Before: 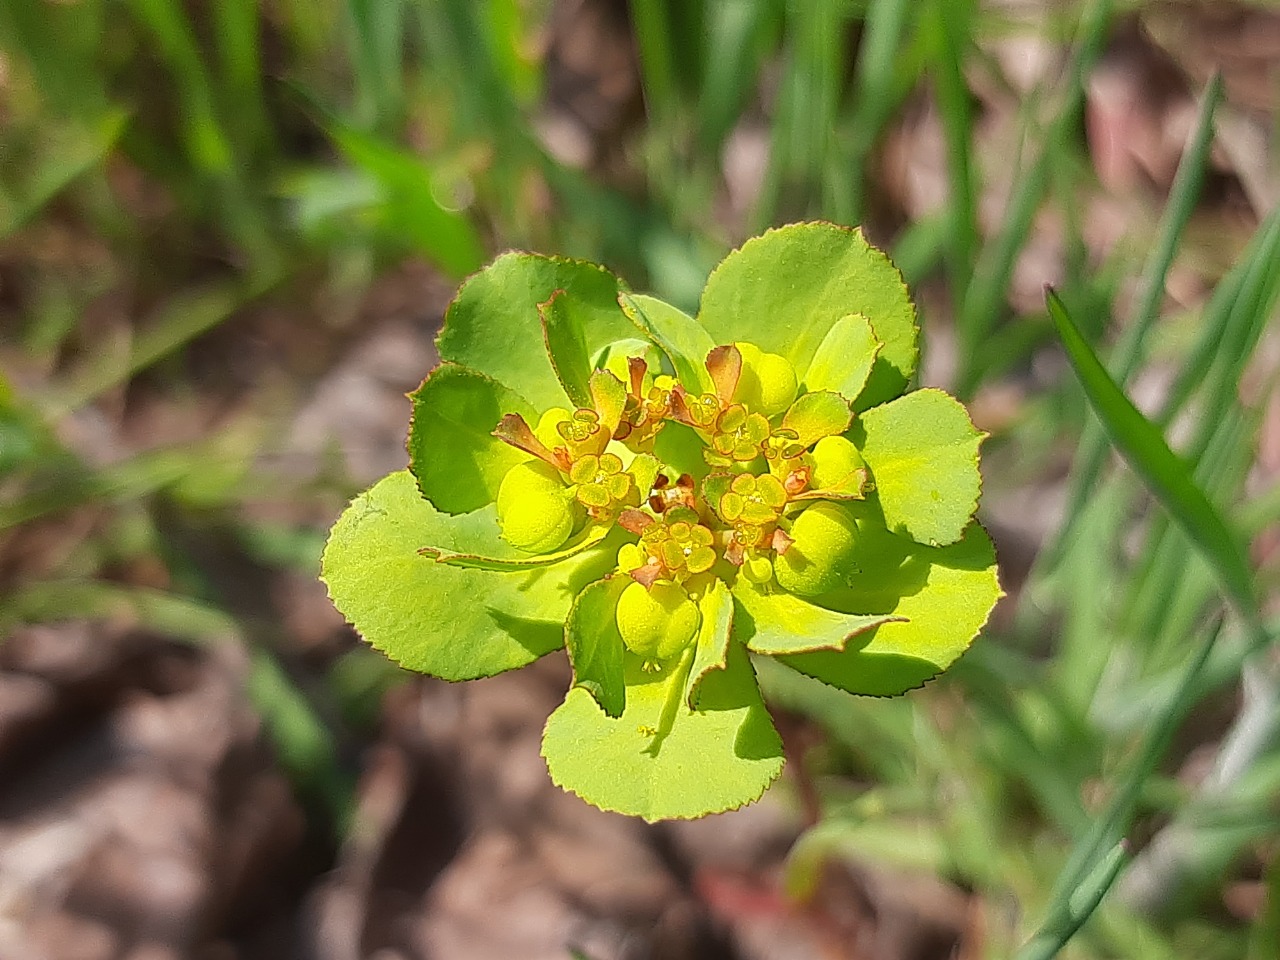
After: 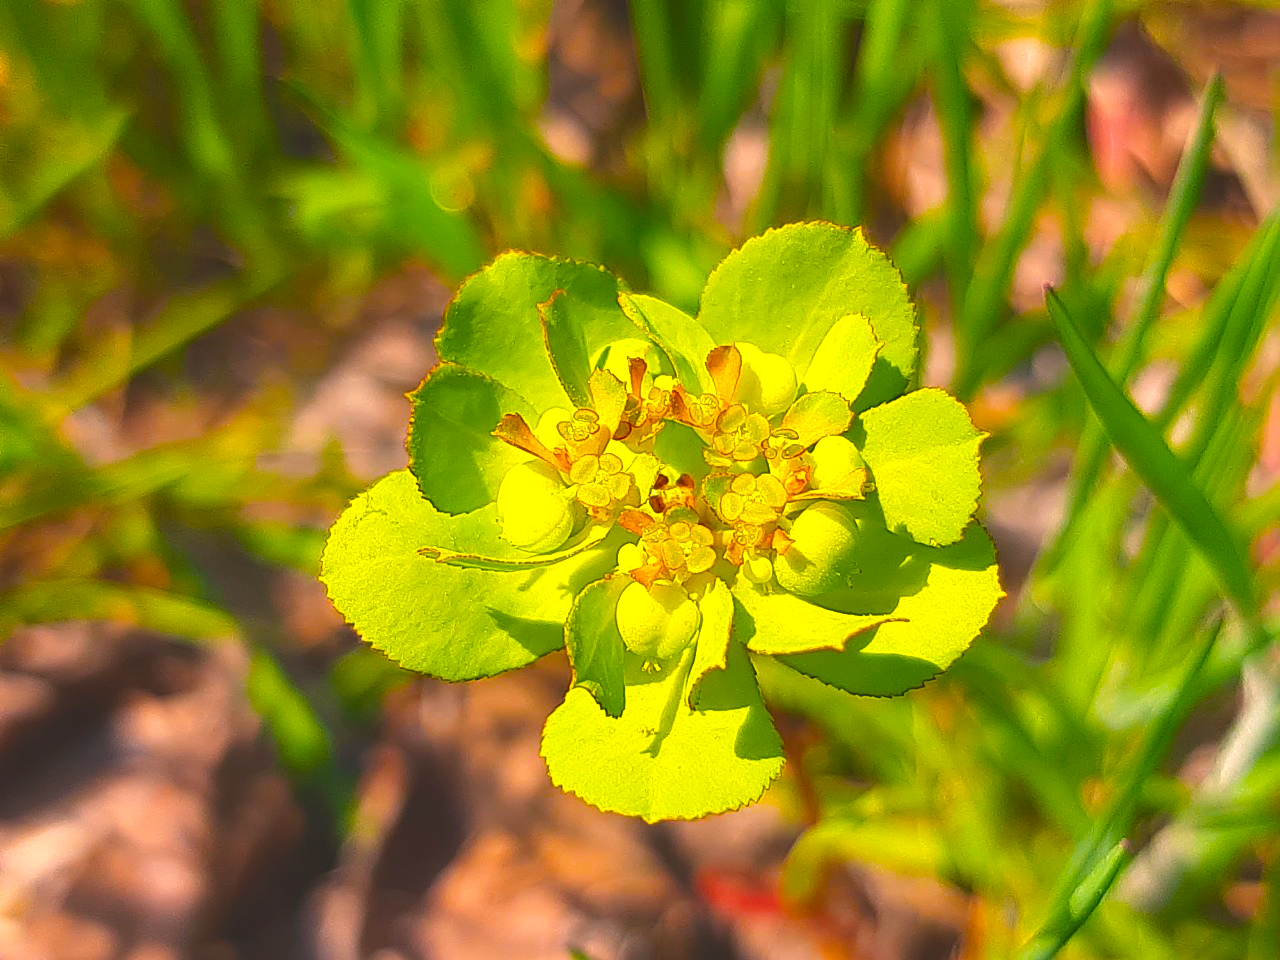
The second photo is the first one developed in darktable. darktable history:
color balance rgb: highlights gain › chroma 2.978%, highlights gain › hue 60.28°, global offset › luminance 1.511%, perceptual saturation grading › global saturation 63.835%, perceptual saturation grading › highlights 49.92%, perceptual saturation grading › shadows 29.655%, perceptual brilliance grading › global brilliance 12.006%, global vibrance 20%
